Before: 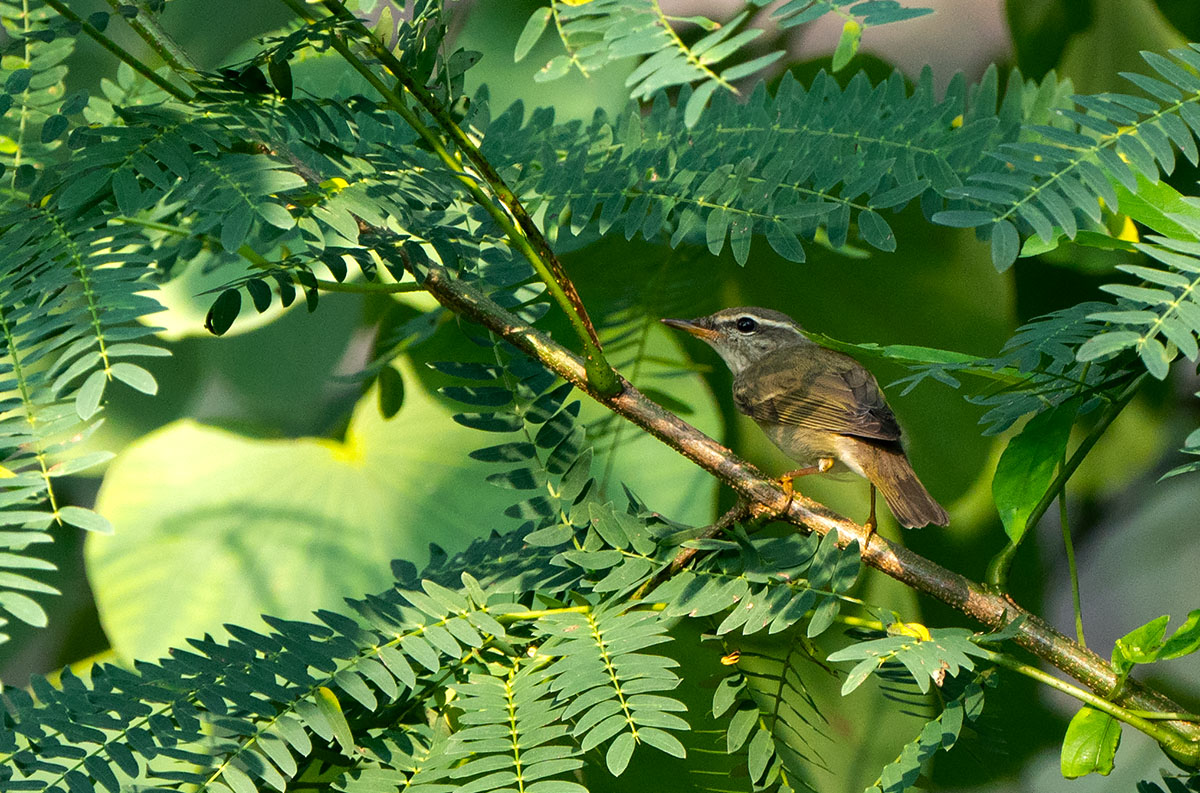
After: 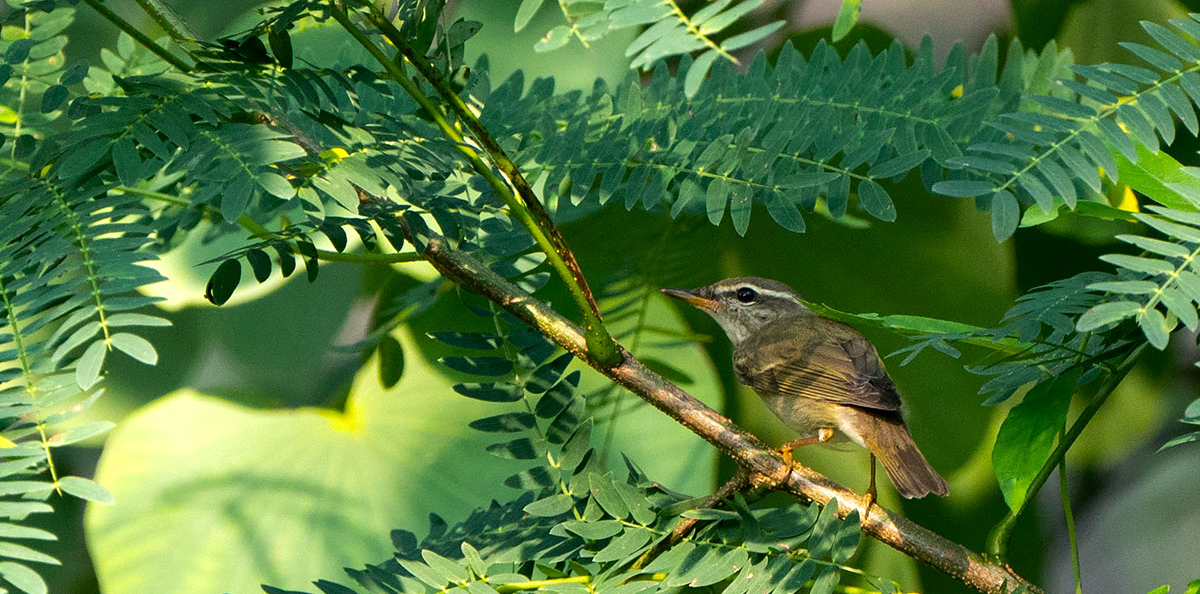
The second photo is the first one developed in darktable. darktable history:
local contrast: mode bilateral grid, contrast 15, coarseness 36, detail 105%, midtone range 0.2
crop: top 3.857%, bottom 21.132%
